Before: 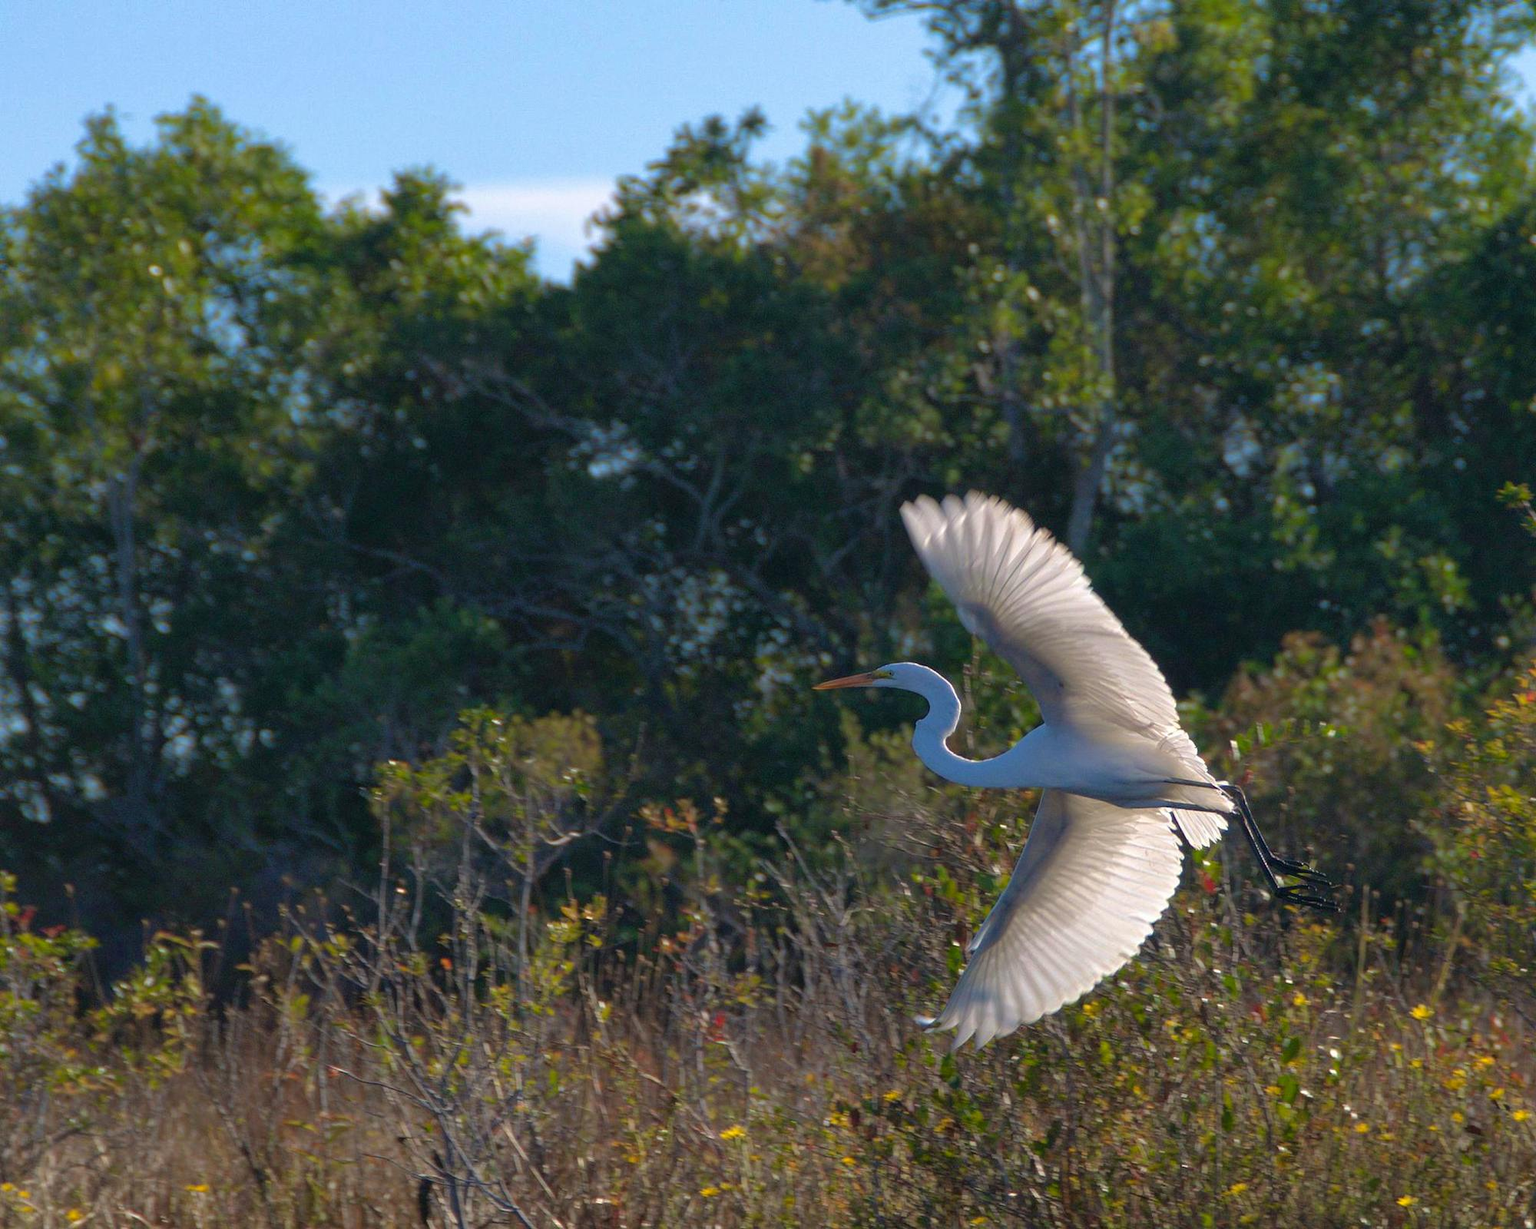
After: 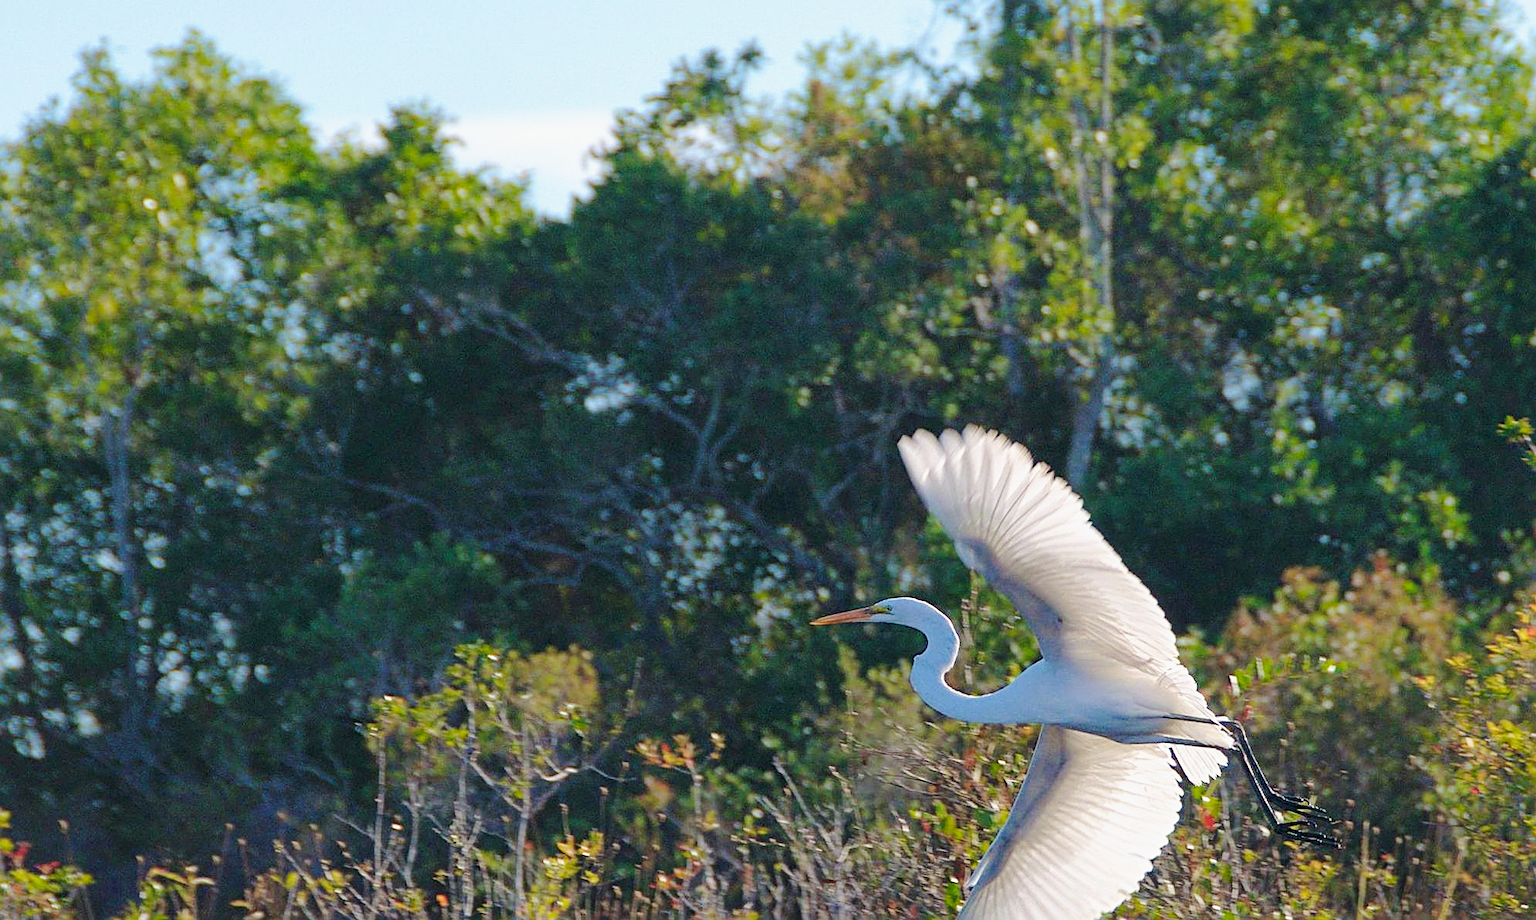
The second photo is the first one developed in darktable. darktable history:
crop: left 0.406%, top 5.515%, bottom 19.916%
sharpen: radius 2.637, amount 0.666
base curve: curves: ch0 [(0, 0) (0.025, 0.046) (0.112, 0.277) (0.467, 0.74) (0.814, 0.929) (1, 0.942)], preserve colors none
